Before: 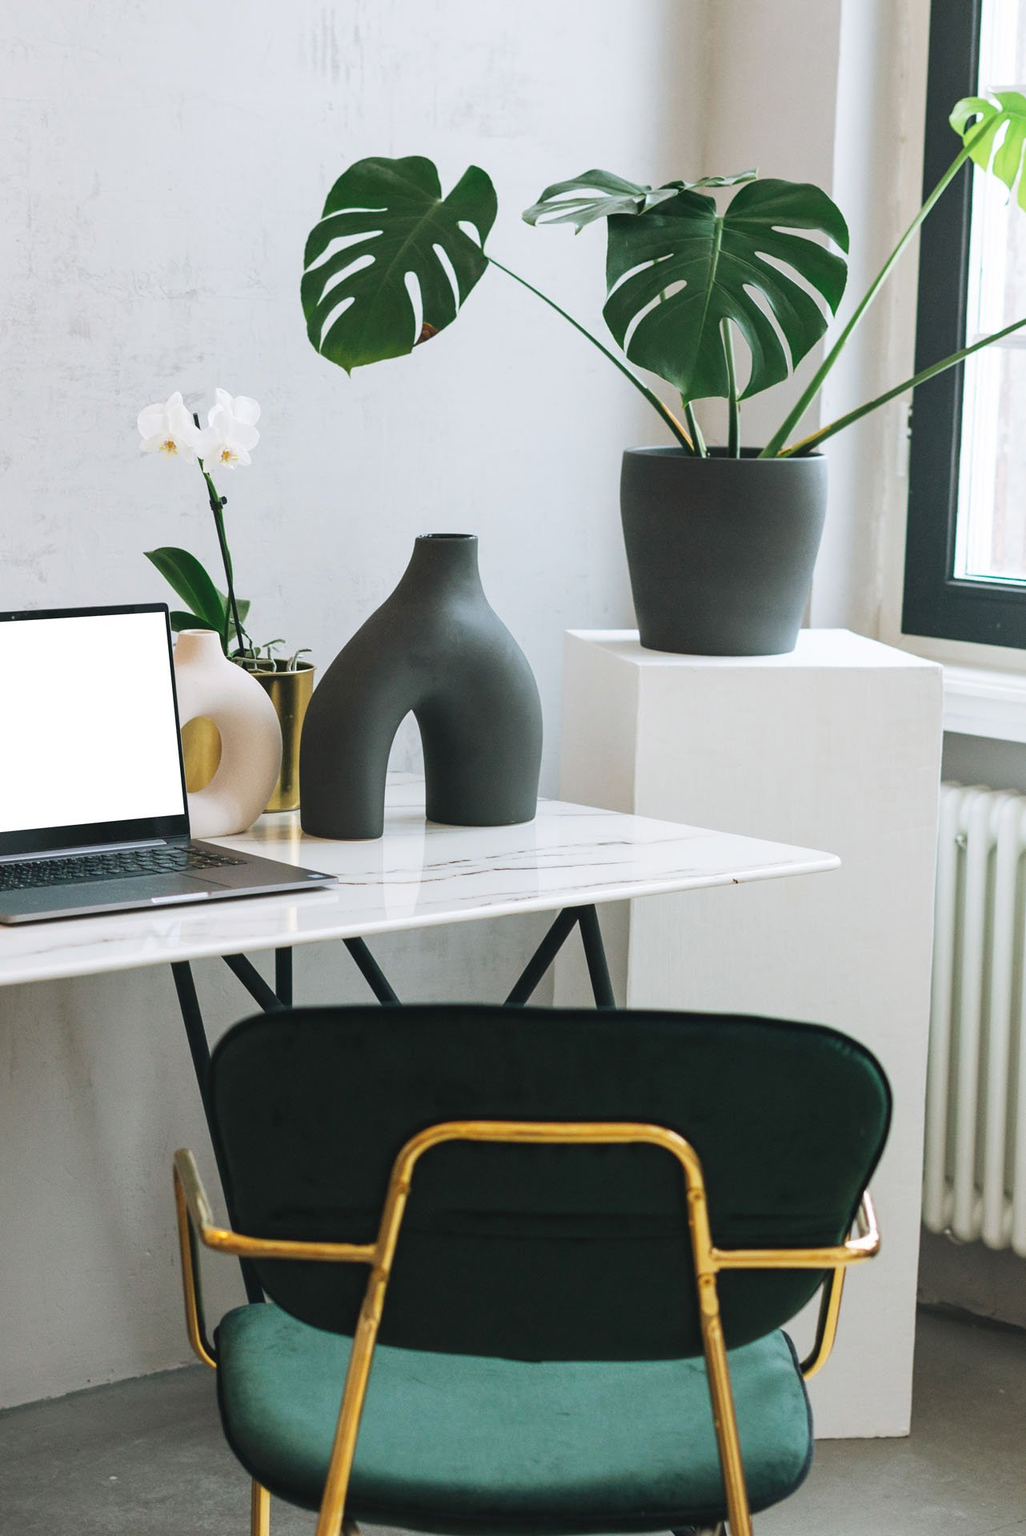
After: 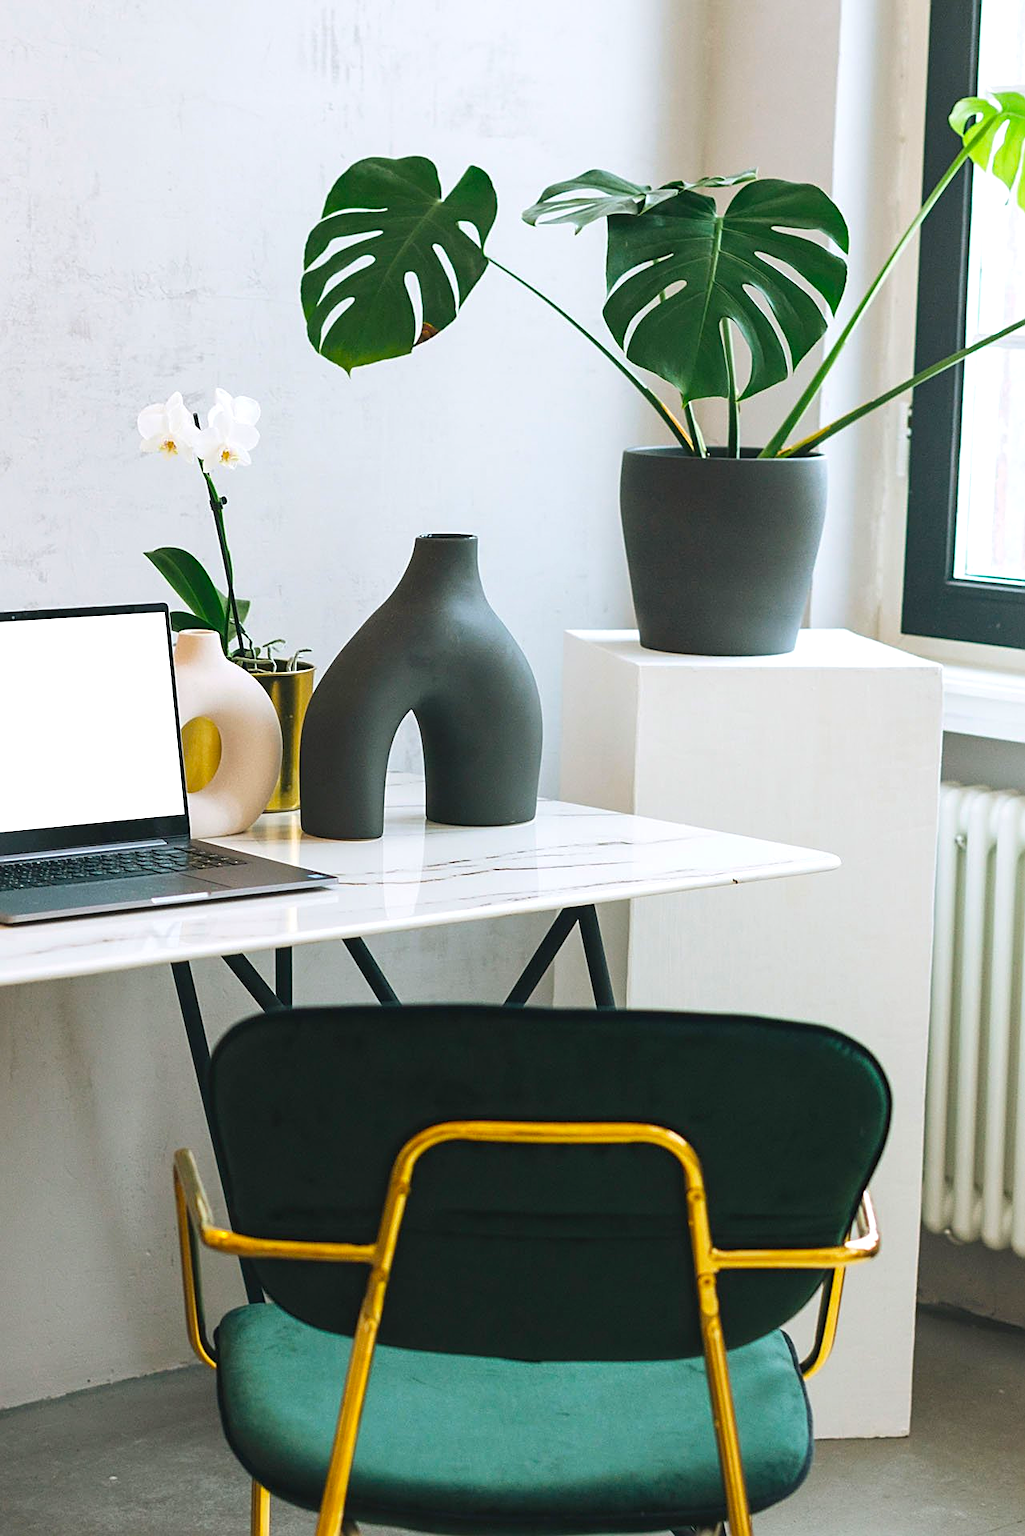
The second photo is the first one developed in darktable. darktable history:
sharpen: on, module defaults
exposure: exposure 0.207 EV, compensate highlight preservation false
color balance rgb: perceptual saturation grading › global saturation 25%, global vibrance 20%
